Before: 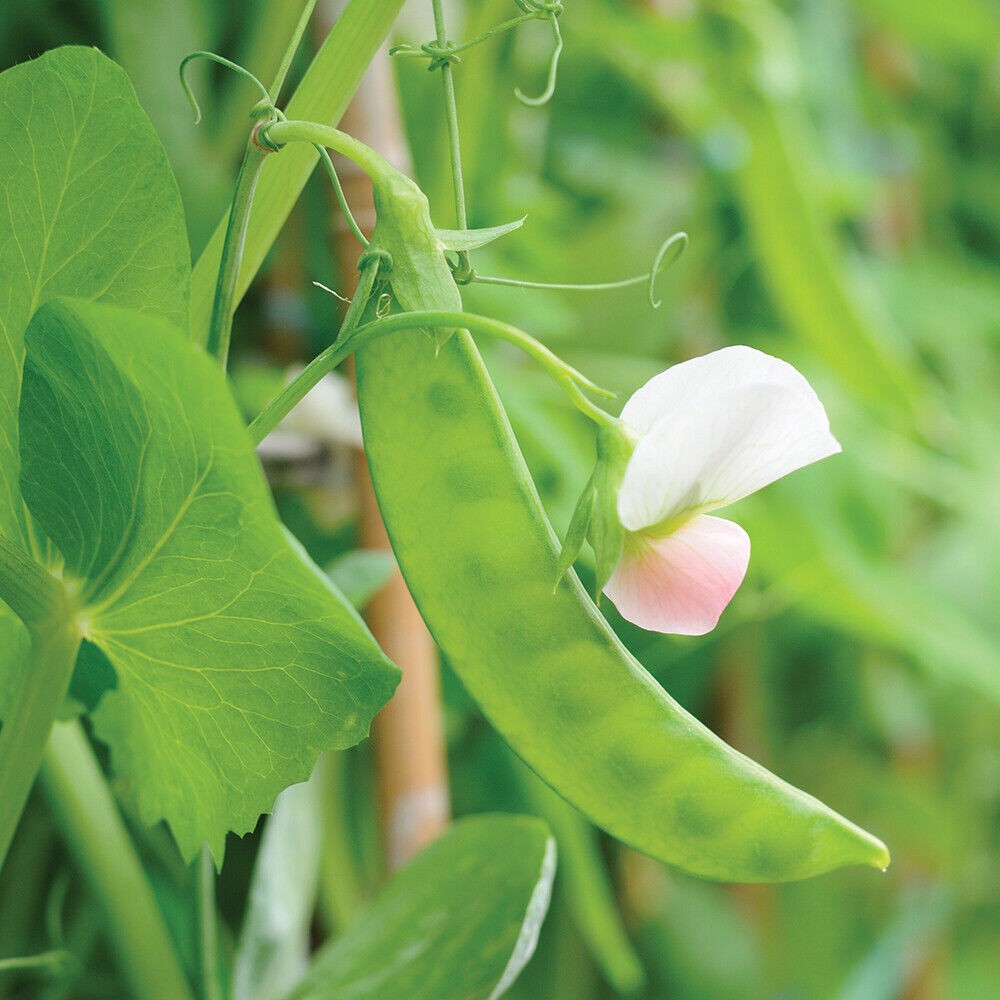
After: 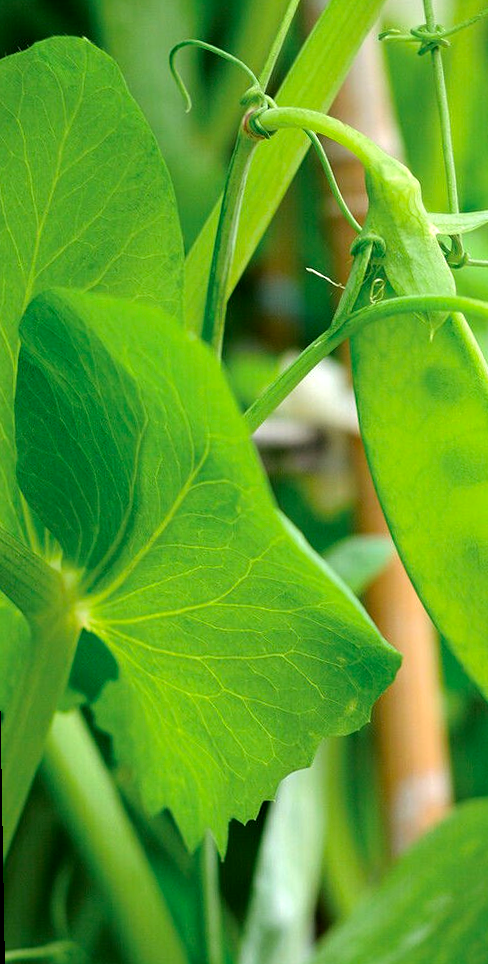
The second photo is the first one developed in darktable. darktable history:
color balance: lift [0.991, 1, 1, 1], gamma [0.996, 1, 1, 1], input saturation 98.52%, contrast 20.34%, output saturation 103.72%
crop and rotate: left 0%, top 0%, right 50.845%
rotate and perspective: rotation -1°, crop left 0.011, crop right 0.989, crop top 0.025, crop bottom 0.975
